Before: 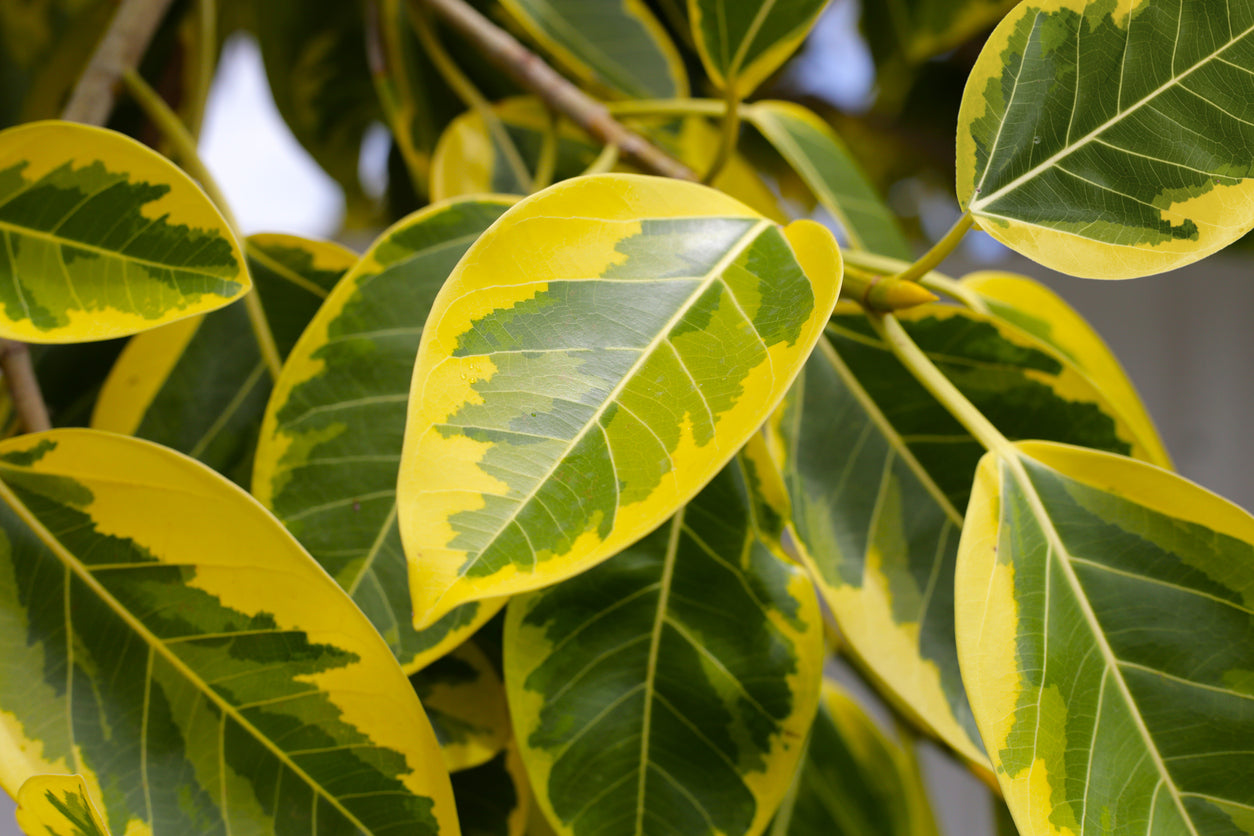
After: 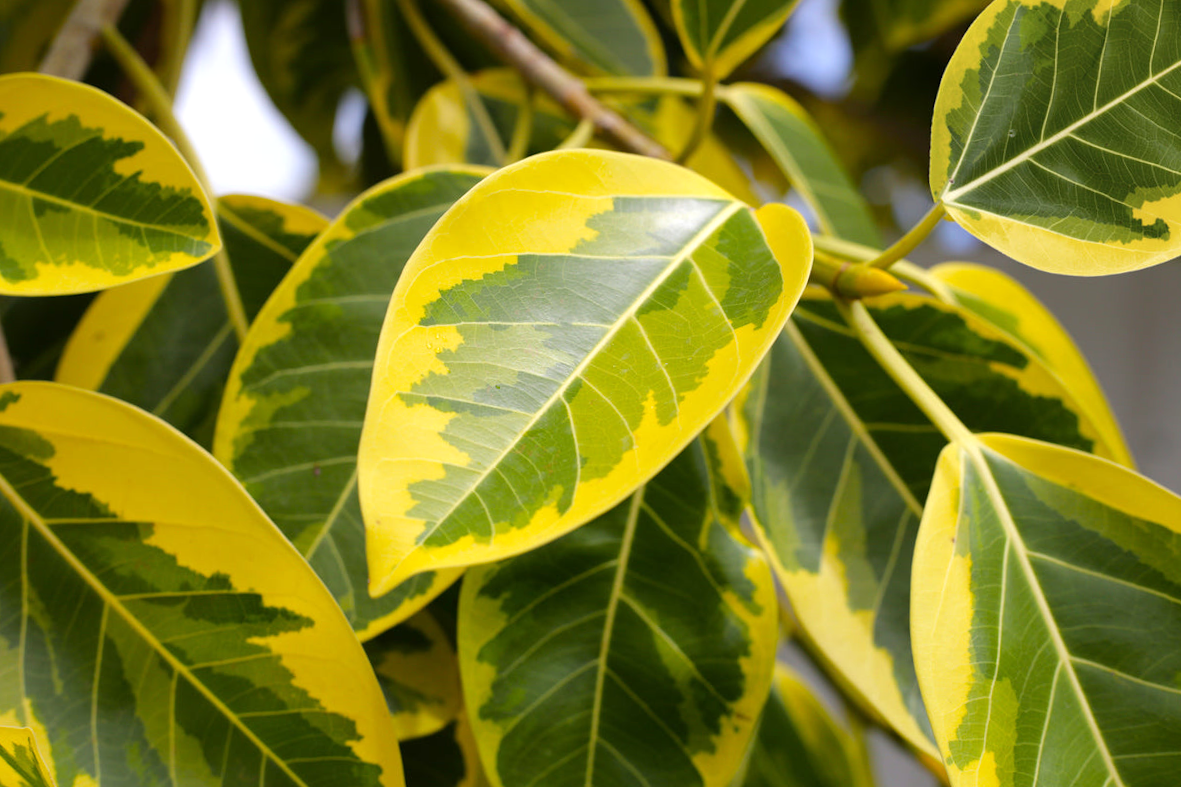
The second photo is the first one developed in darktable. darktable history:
crop and rotate: angle -2.38°
exposure: exposure 0.2 EV, compensate highlight preservation false
